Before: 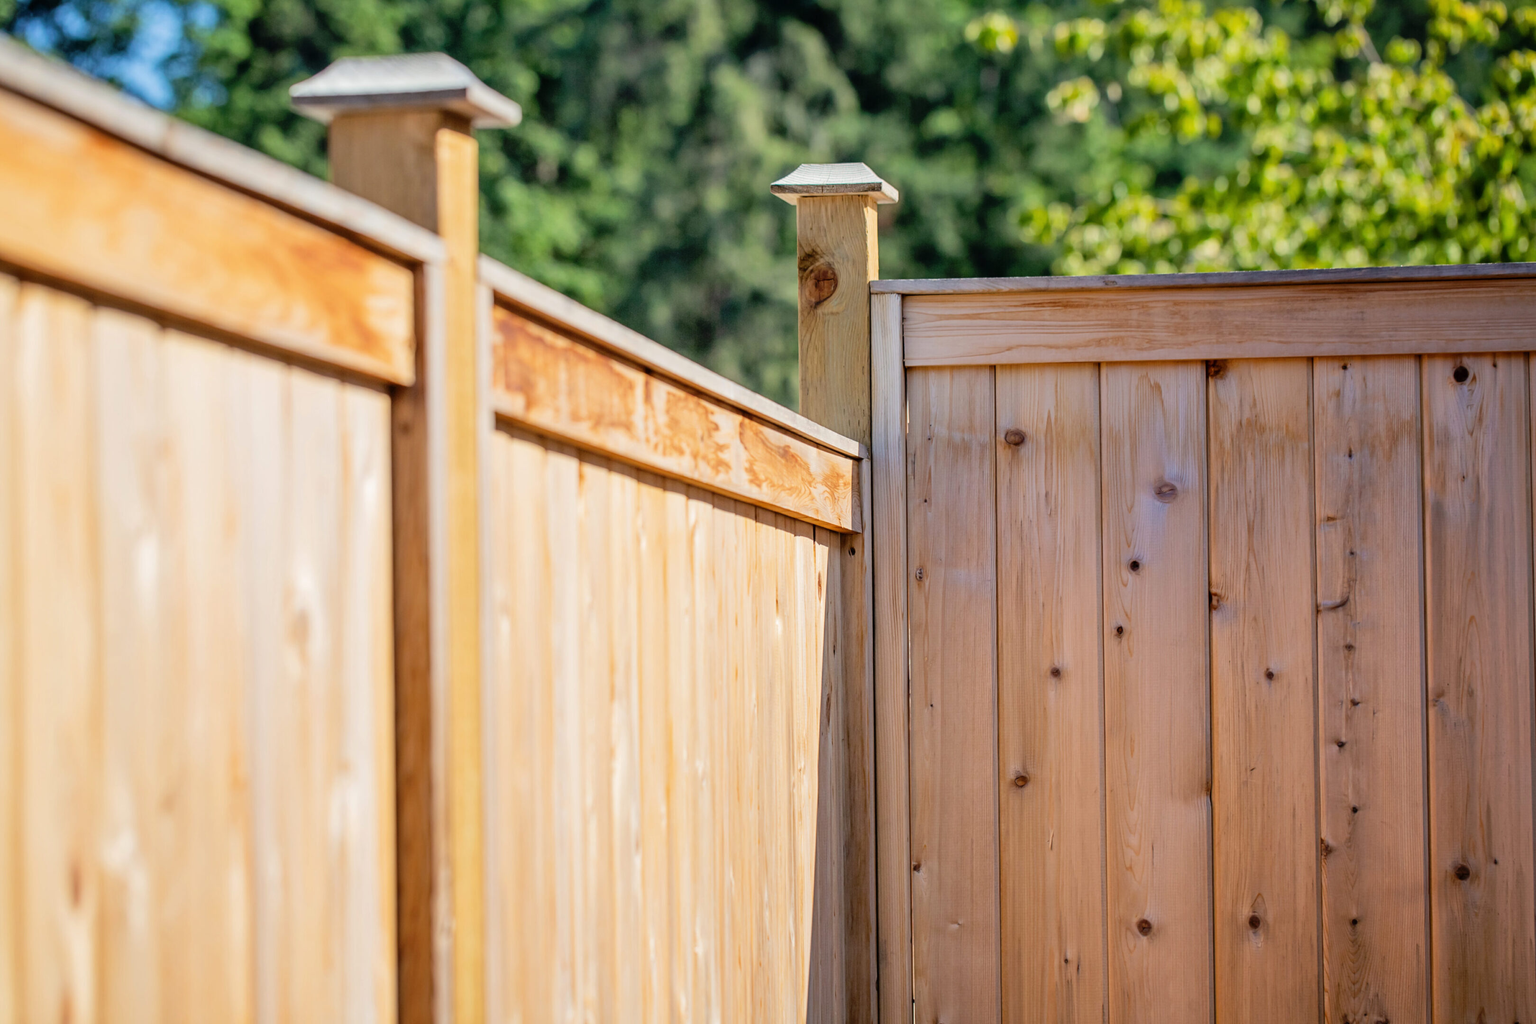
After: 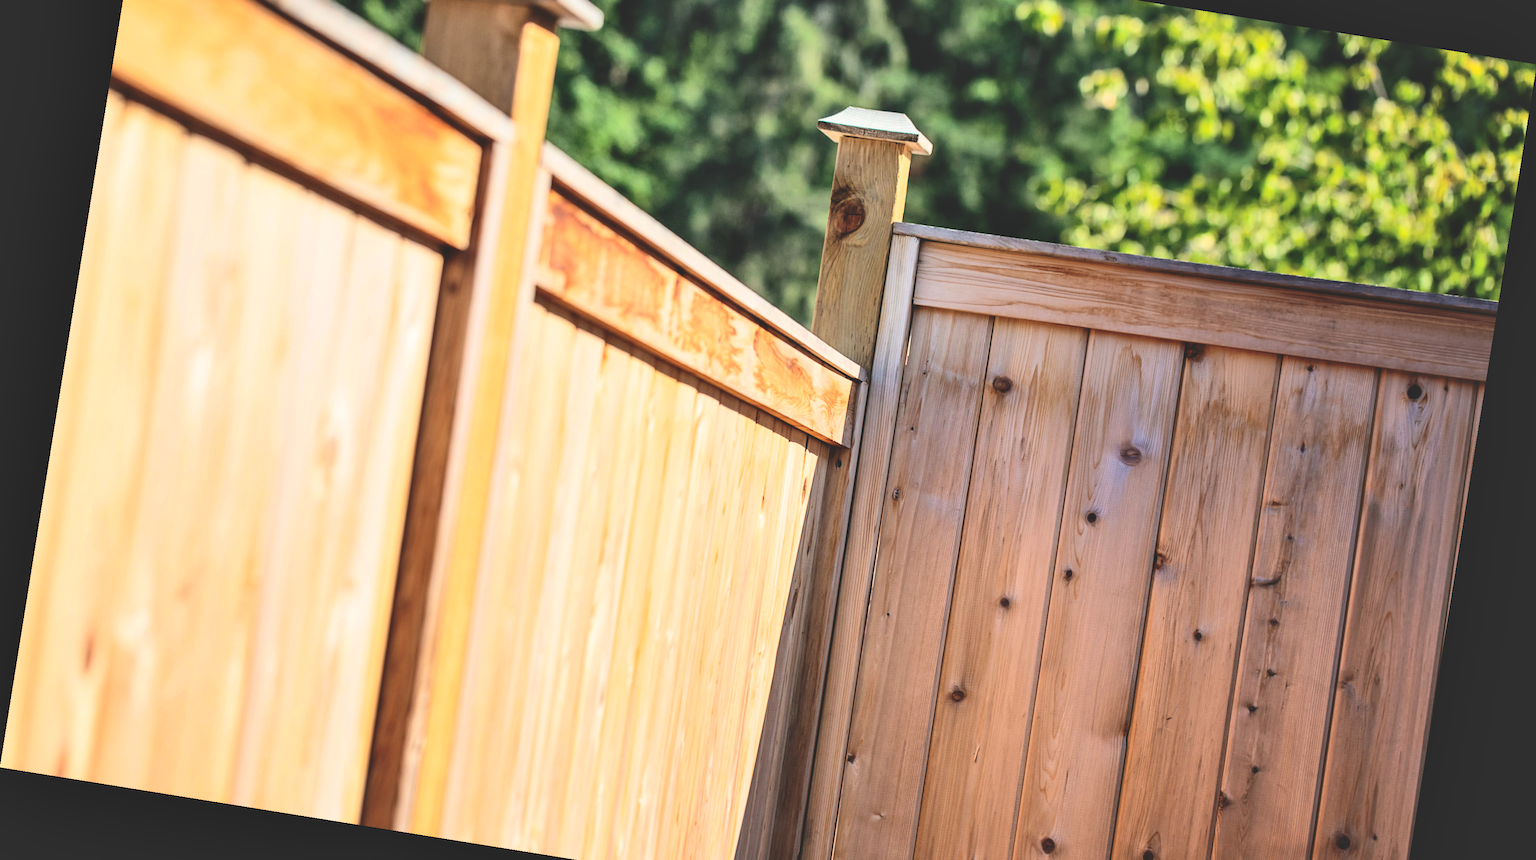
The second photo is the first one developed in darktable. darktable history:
crop: top 13.819%, bottom 11.169%
global tonemap: drago (0.7, 100)
shadows and highlights: shadows 37.27, highlights -28.18, soften with gaussian
rgb curve: curves: ch0 [(0, 0.186) (0.314, 0.284) (0.775, 0.708) (1, 1)], compensate middle gray true, preserve colors none
contrast brightness saturation: contrast 0.32, brightness -0.08, saturation 0.17
rotate and perspective: rotation 9.12°, automatic cropping off
